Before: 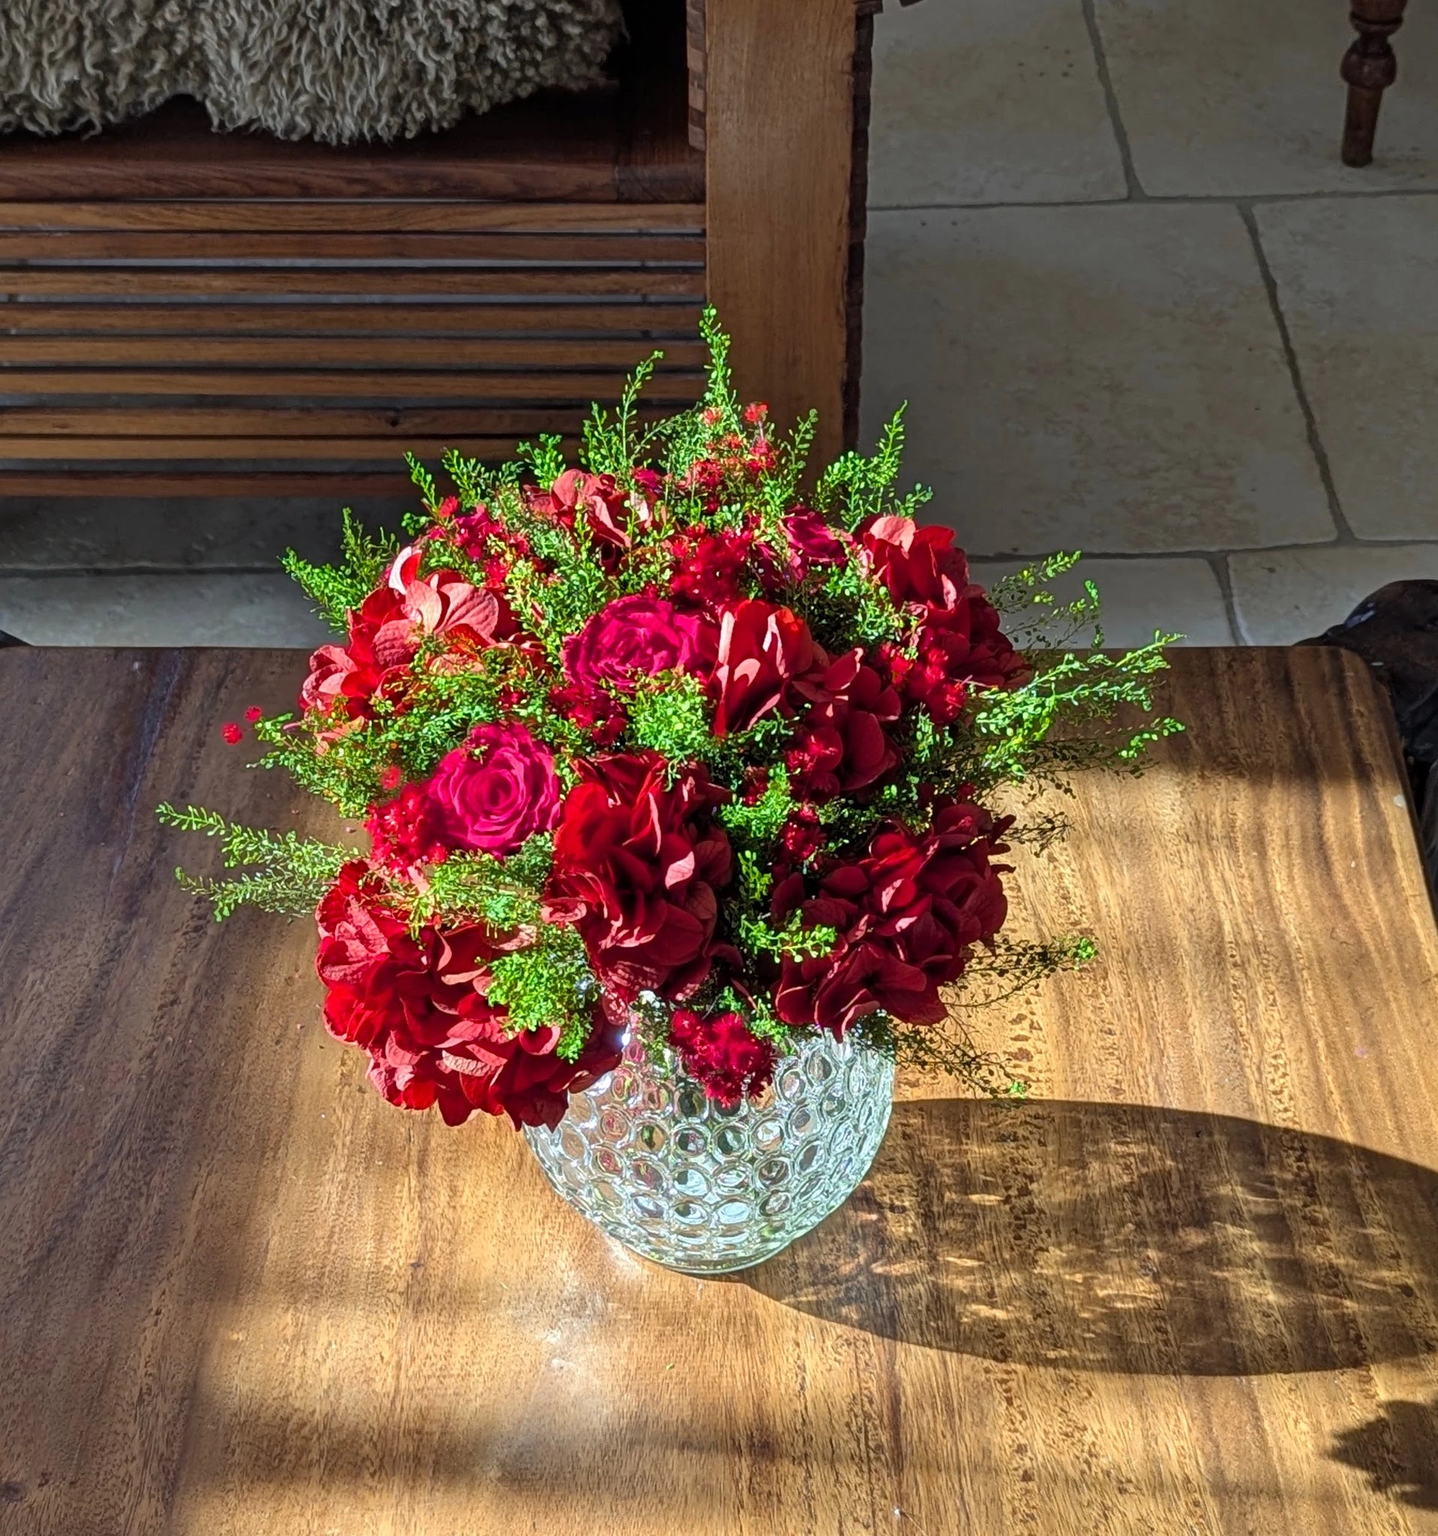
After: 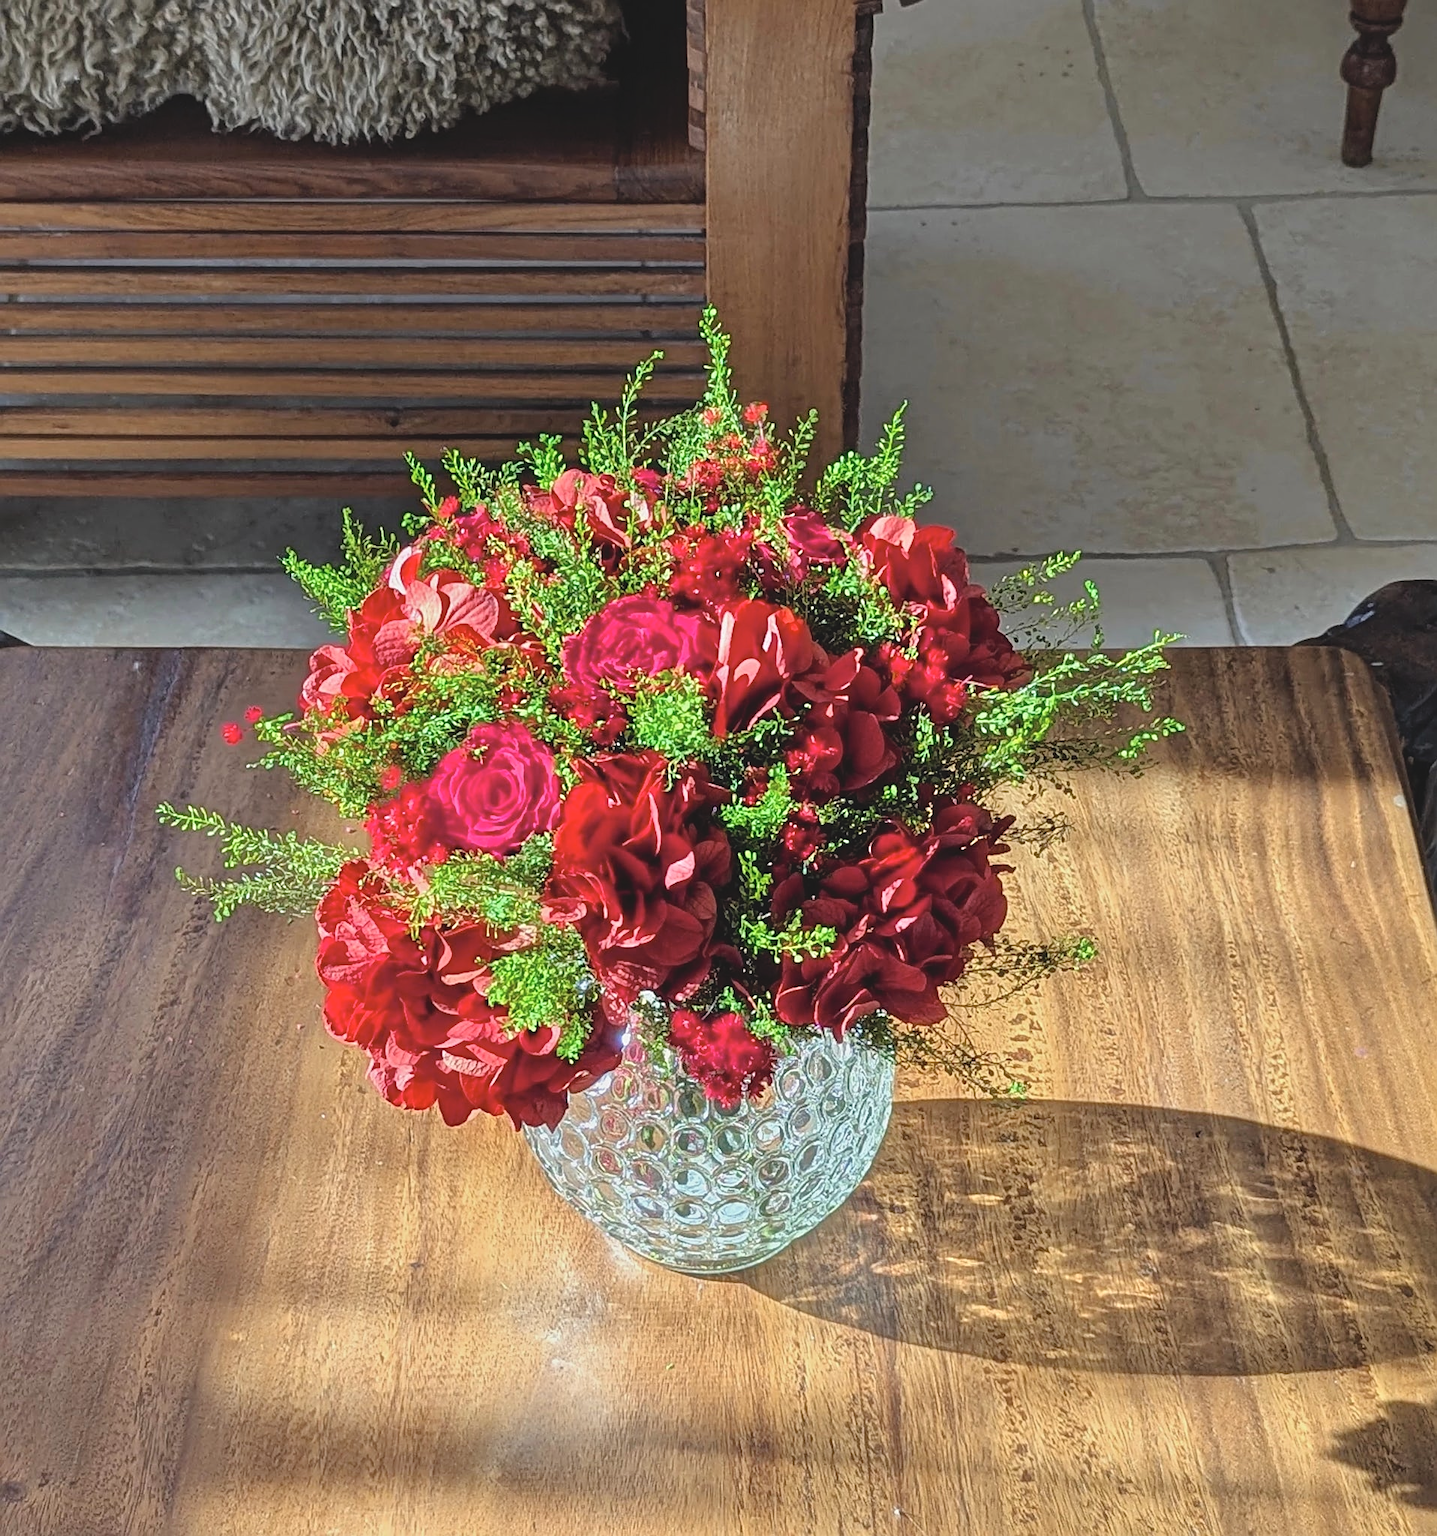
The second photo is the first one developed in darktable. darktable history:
tone equalizer: -8 EV 0.001 EV, -7 EV -0.004 EV, -6 EV 0.009 EV, -5 EV 0.032 EV, -4 EV 0.276 EV, -3 EV 0.644 EV, -2 EV 0.584 EV, -1 EV 0.187 EV, +0 EV 0.024 EV
sharpen: on, module defaults
contrast brightness saturation: contrast -0.15, brightness 0.05, saturation -0.12
